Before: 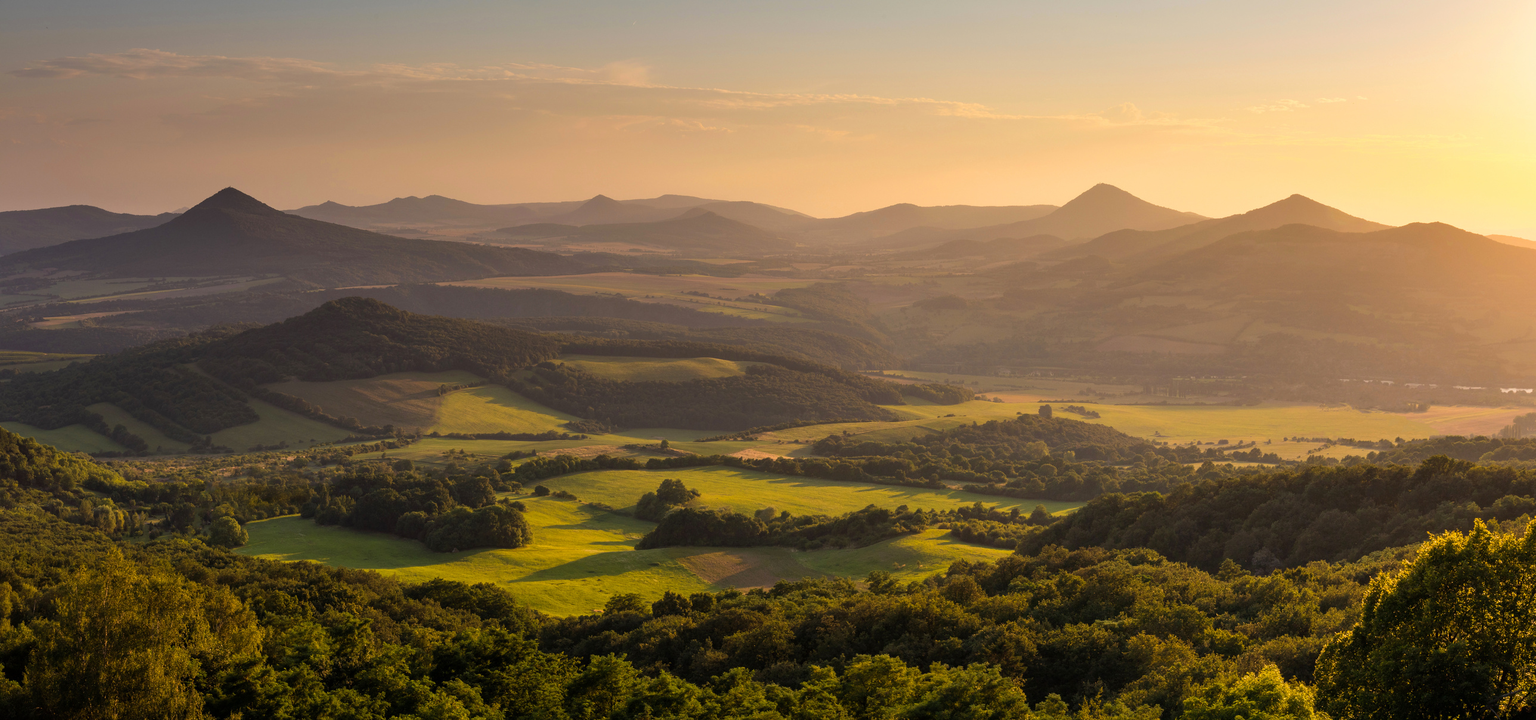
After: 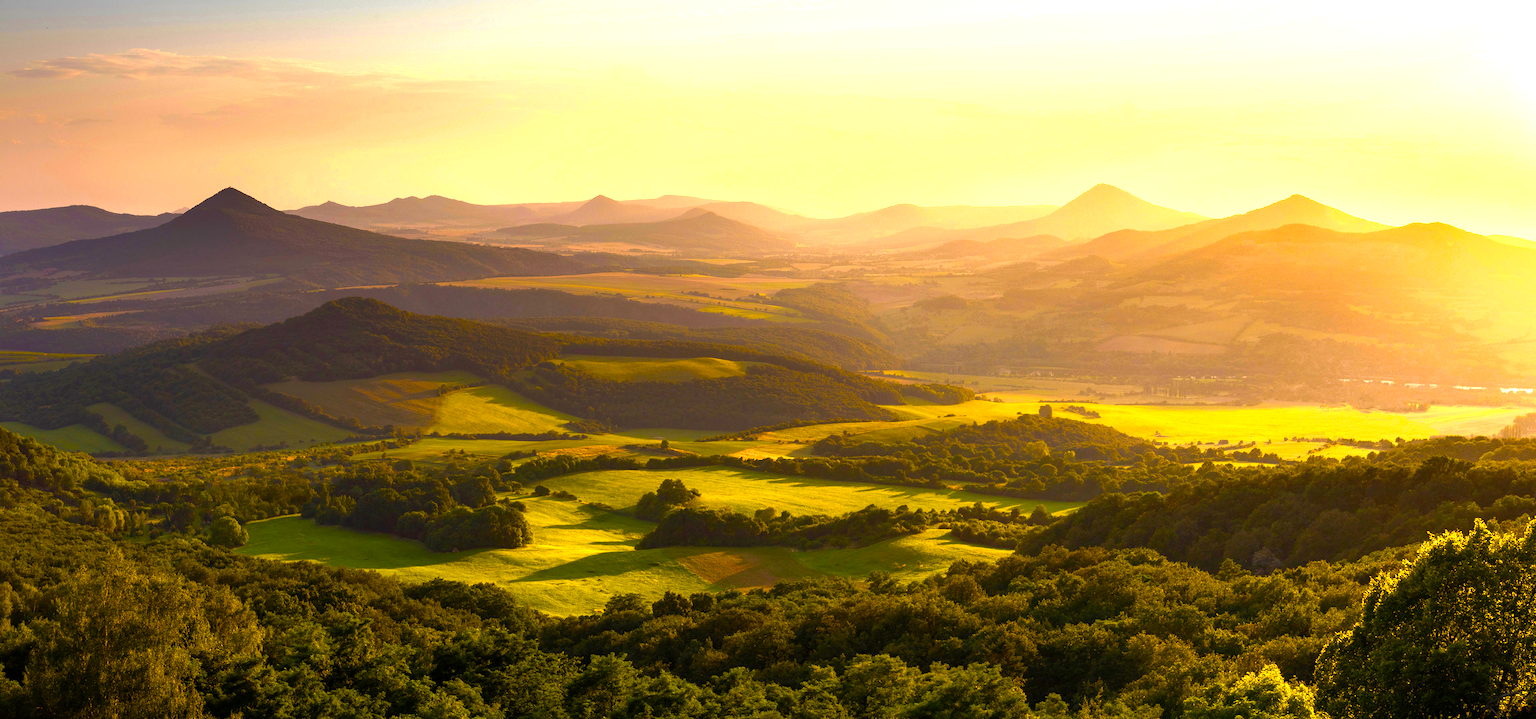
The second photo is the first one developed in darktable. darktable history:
shadows and highlights: shadows 24.81, highlights -25.41
tone equalizer: -8 EV 0.001 EV, -7 EV -0.001 EV, -6 EV 0.002 EV, -5 EV -0.051 EV, -4 EV -0.156 EV, -3 EV -0.181 EV, -2 EV 0.216 EV, -1 EV 0.703 EV, +0 EV 0.495 EV
color balance rgb: shadows lift › chroma 0.647%, shadows lift › hue 114.11°, linear chroma grading › shadows 10.489%, linear chroma grading › highlights 10.994%, linear chroma grading › global chroma 14.495%, linear chroma grading › mid-tones 14.784%, perceptual saturation grading › global saturation 20%, perceptual saturation grading › highlights -50.147%, perceptual saturation grading › shadows 30.881%, perceptual brilliance grading › global brilliance 12.314%, perceptual brilliance grading › highlights 15.325%, global vibrance 50.342%
